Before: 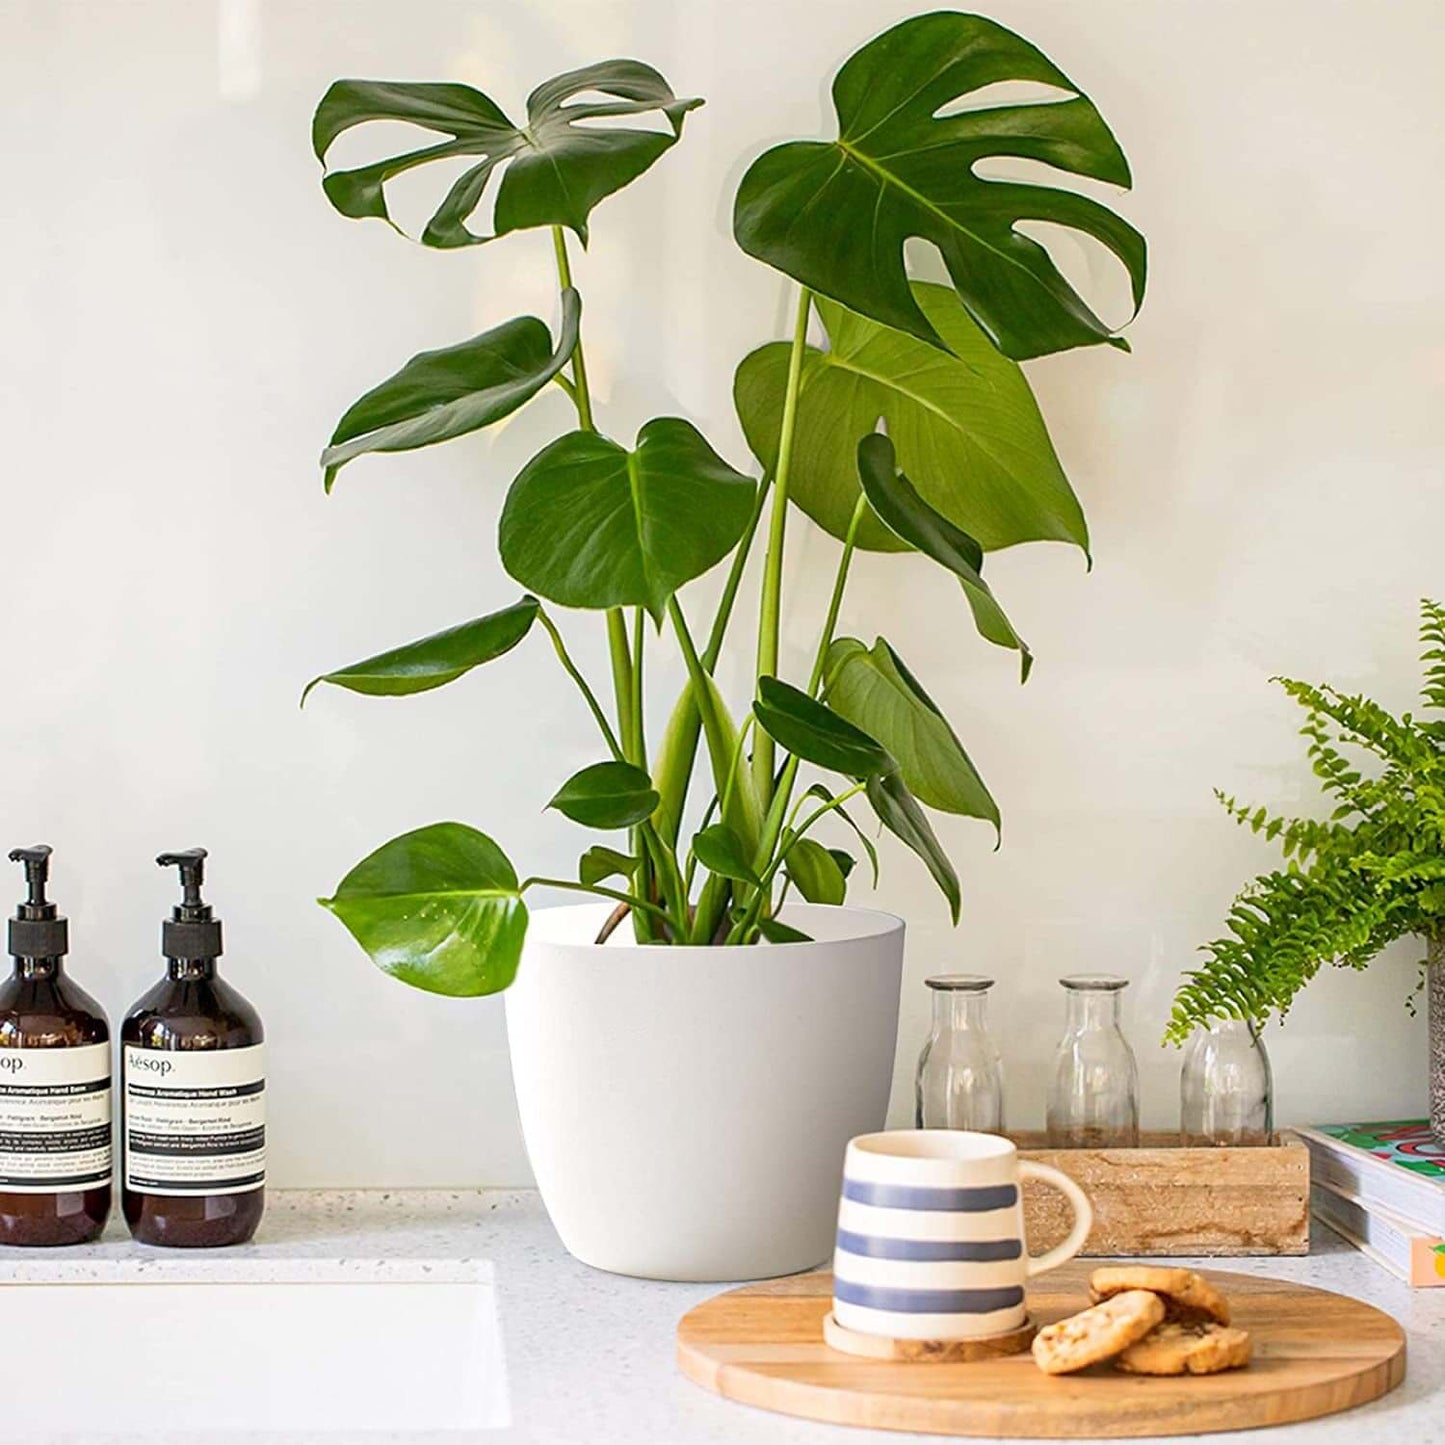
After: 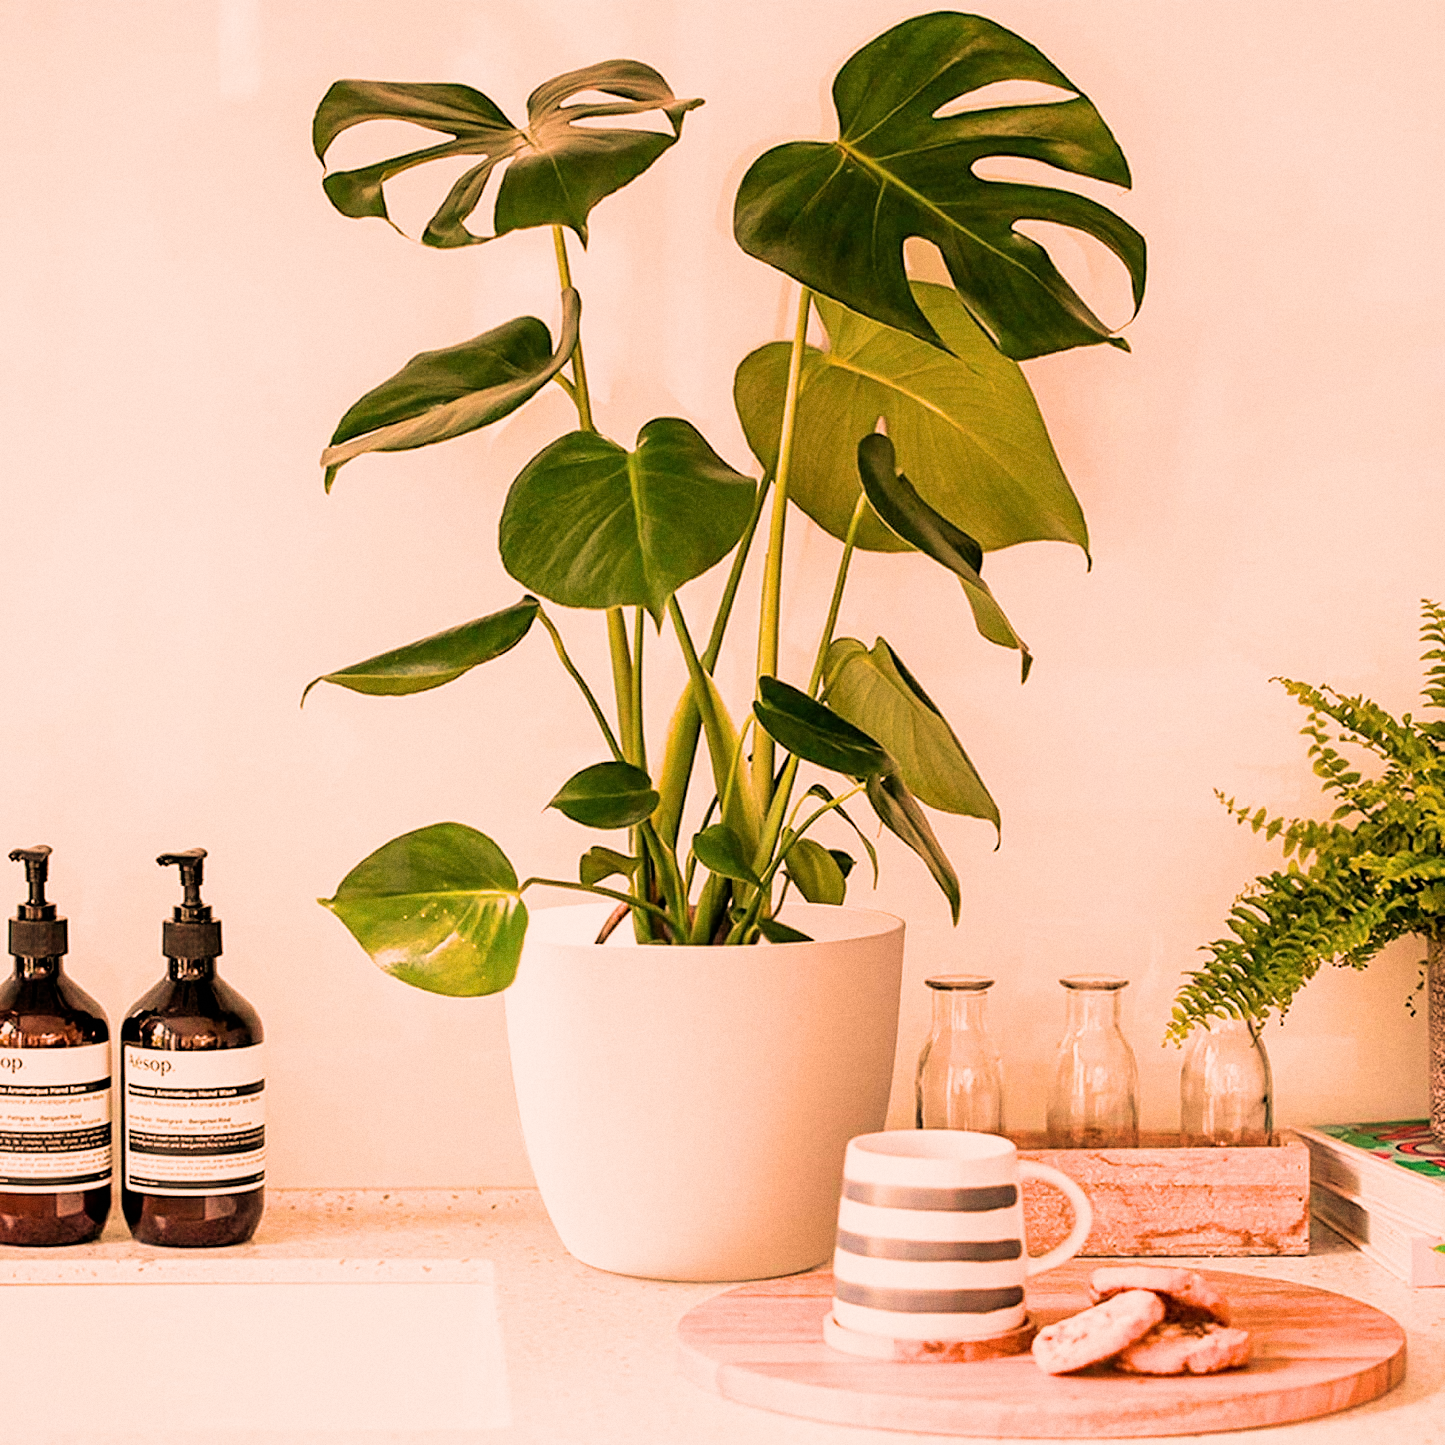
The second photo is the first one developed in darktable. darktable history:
grain: on, module defaults
white balance: red 1.467, blue 0.684
filmic rgb: black relative exposure -5 EV, white relative exposure 3.5 EV, hardness 3.19, contrast 1.2, highlights saturation mix -50%
